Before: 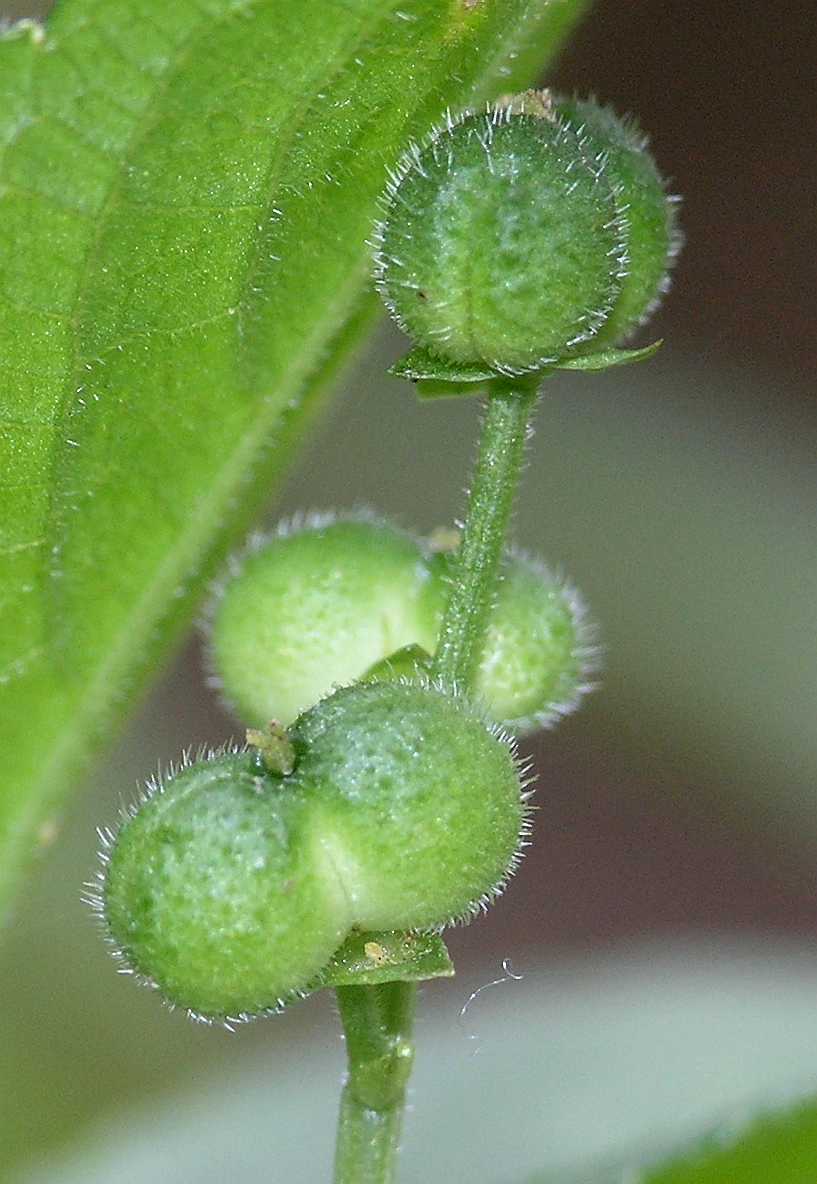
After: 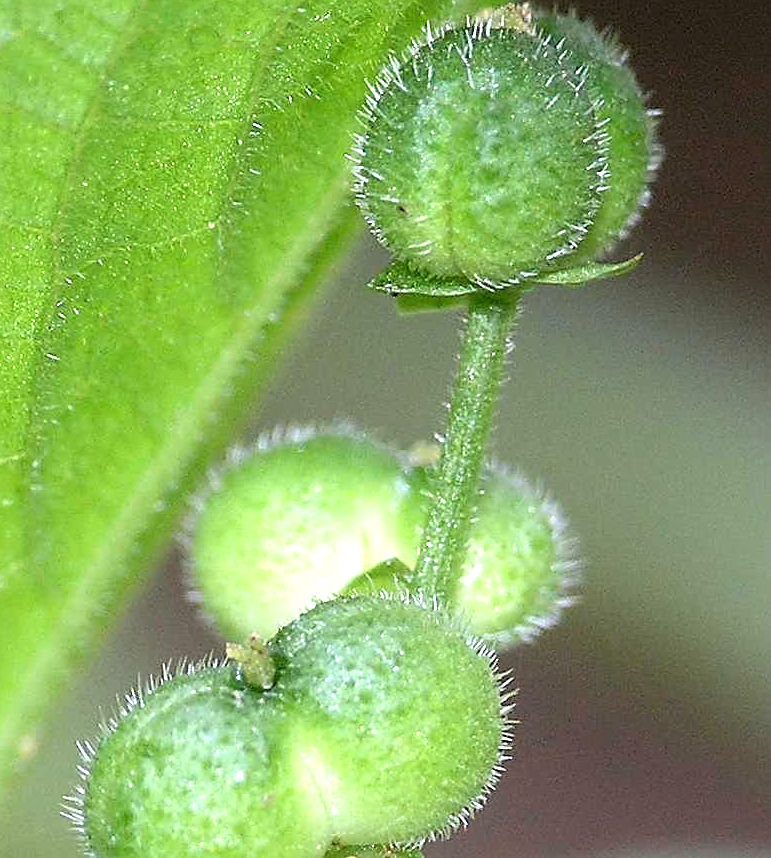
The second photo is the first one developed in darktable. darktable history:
tone equalizer: -8 EV -0.732 EV, -7 EV -0.717 EV, -6 EV -0.603 EV, -5 EV -0.405 EV, -3 EV 0.382 EV, -2 EV 0.6 EV, -1 EV 0.685 EV, +0 EV 0.739 EV
sharpen: on, module defaults
crop: left 2.495%, top 7.271%, right 3.05%, bottom 20.213%
